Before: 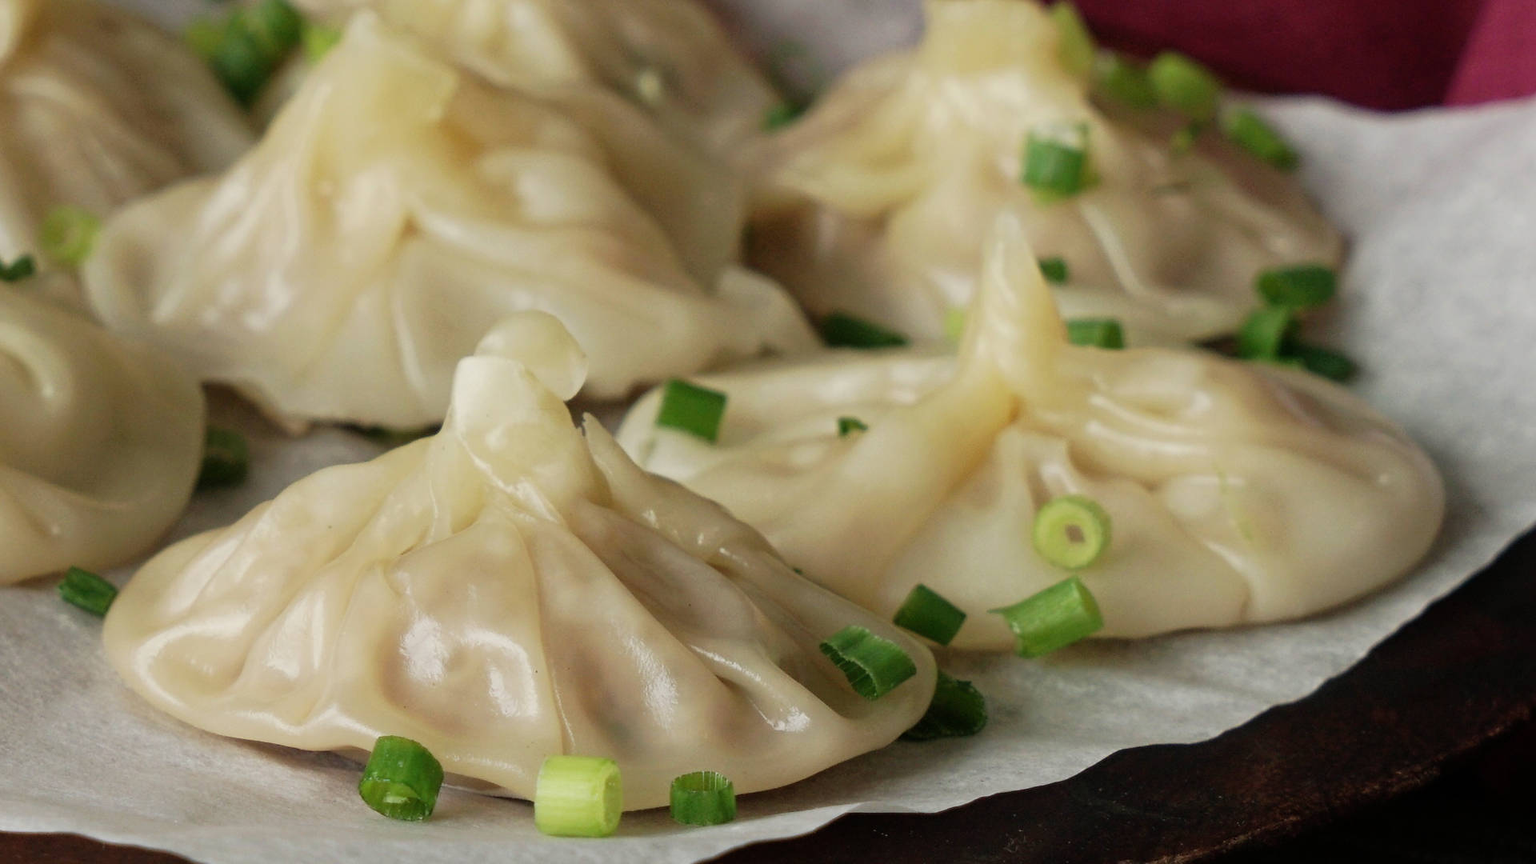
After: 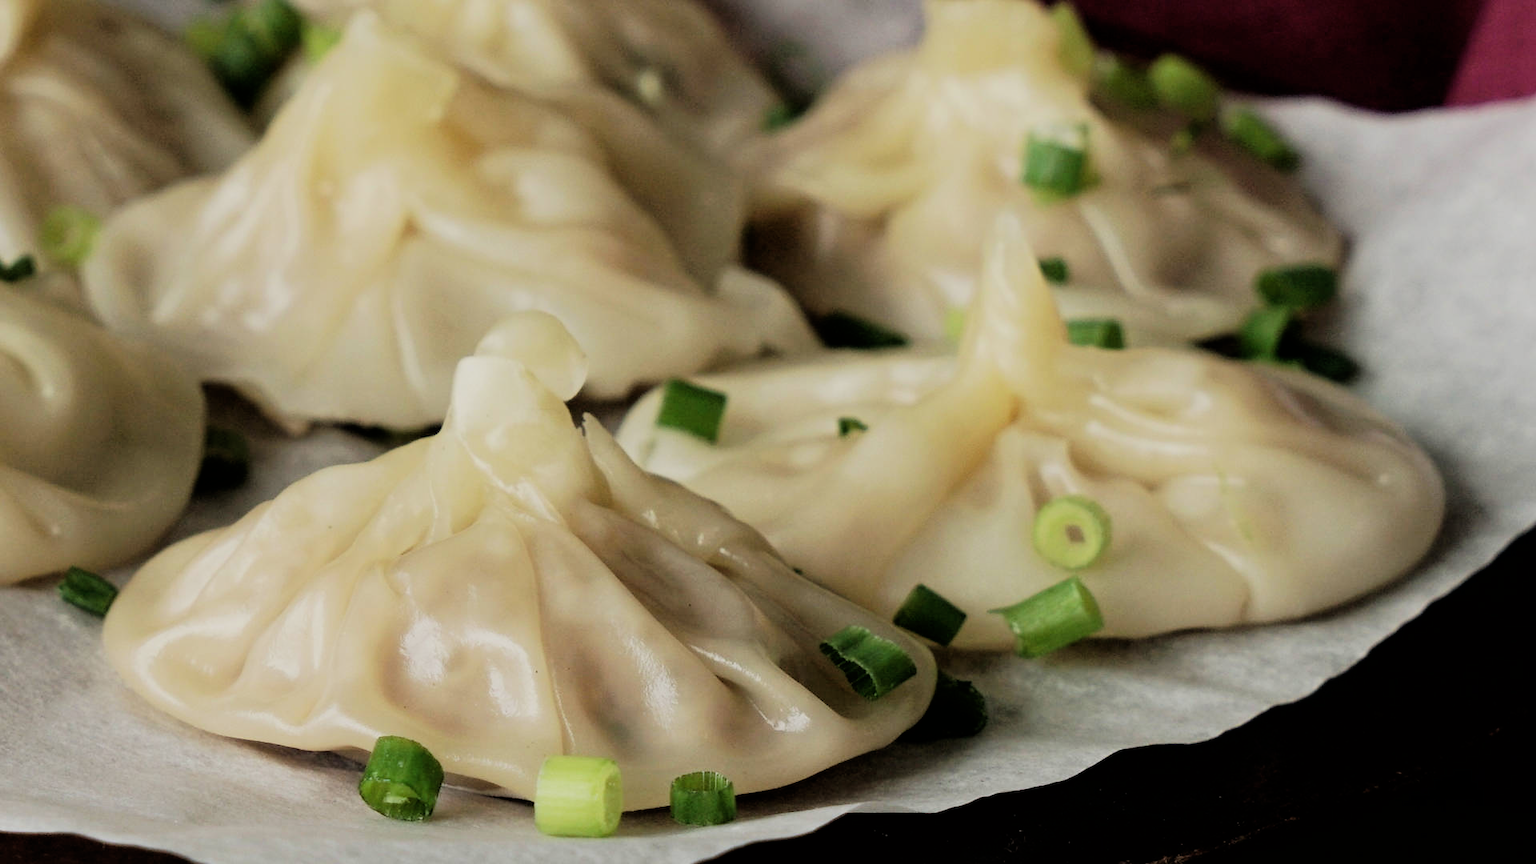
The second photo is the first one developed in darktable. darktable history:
filmic rgb: black relative exposure -4.99 EV, white relative exposure 3.95 EV, hardness 2.87, contrast 1.391, iterations of high-quality reconstruction 0
